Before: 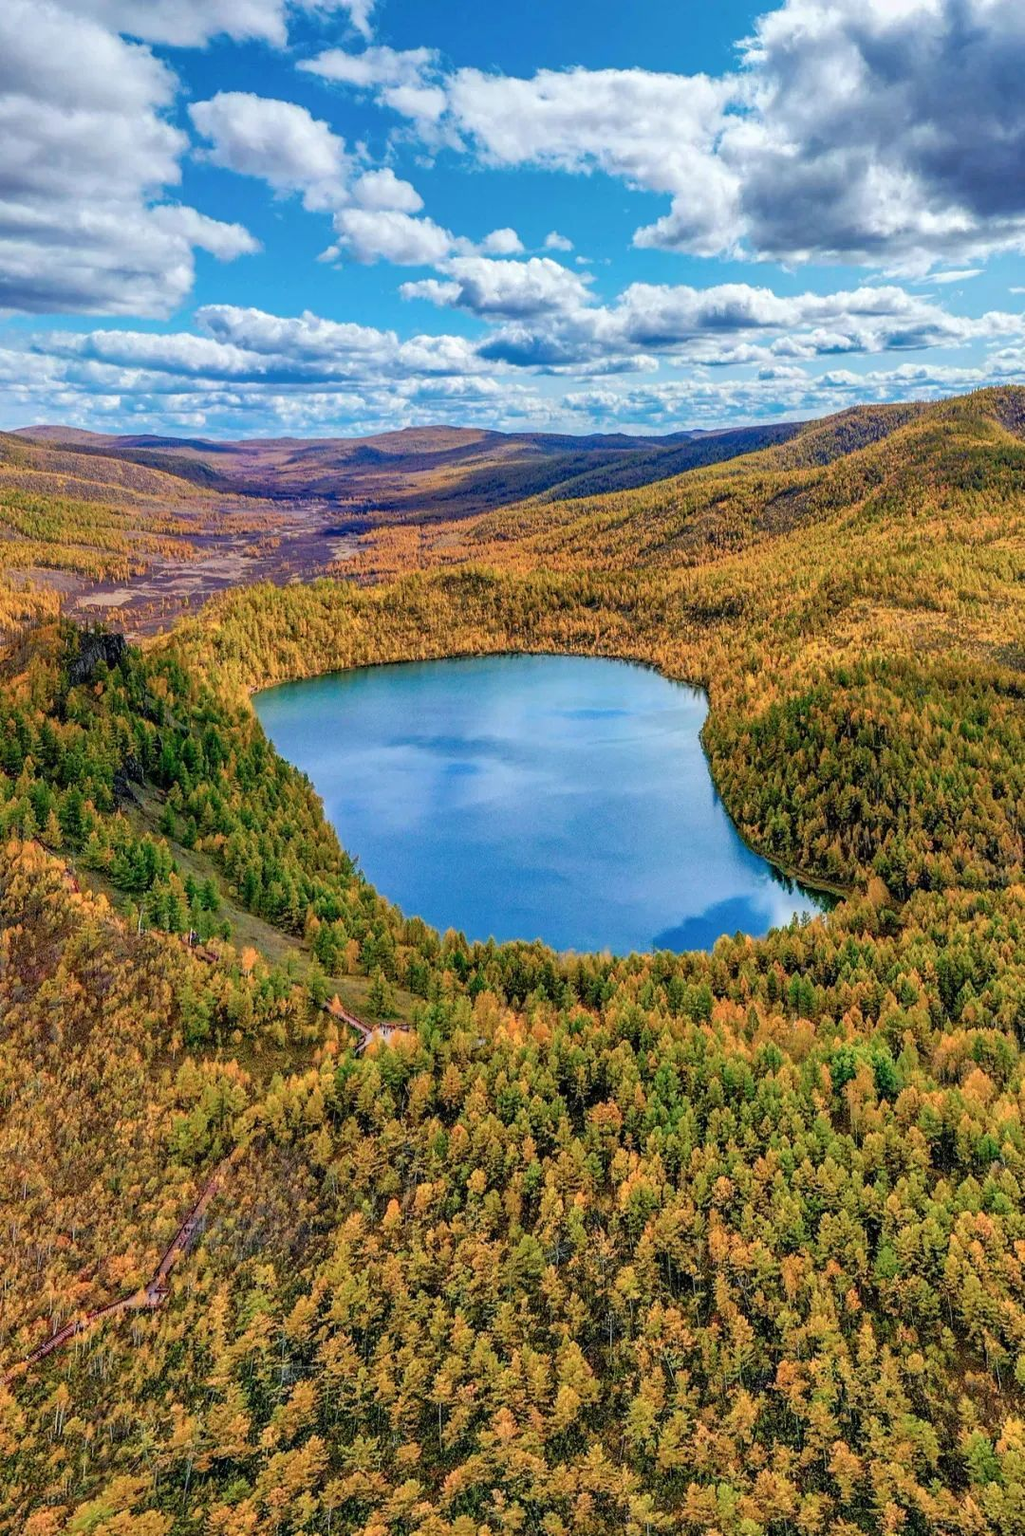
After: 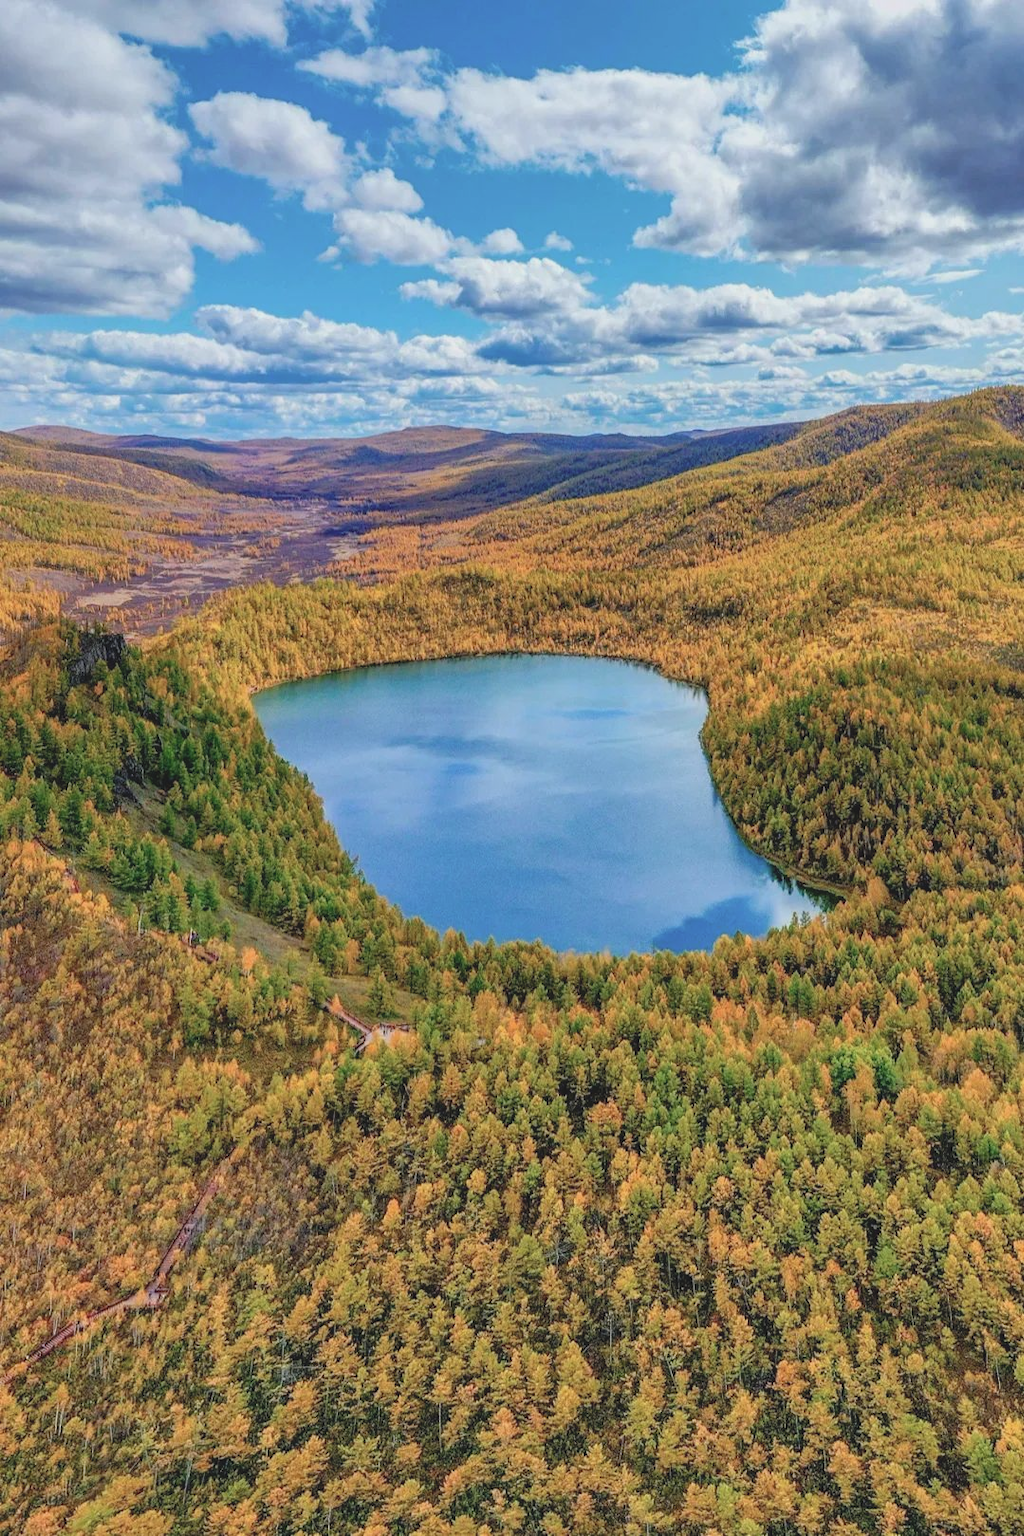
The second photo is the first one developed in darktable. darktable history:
contrast brightness saturation: contrast -0.157, brightness 0.042, saturation -0.139
